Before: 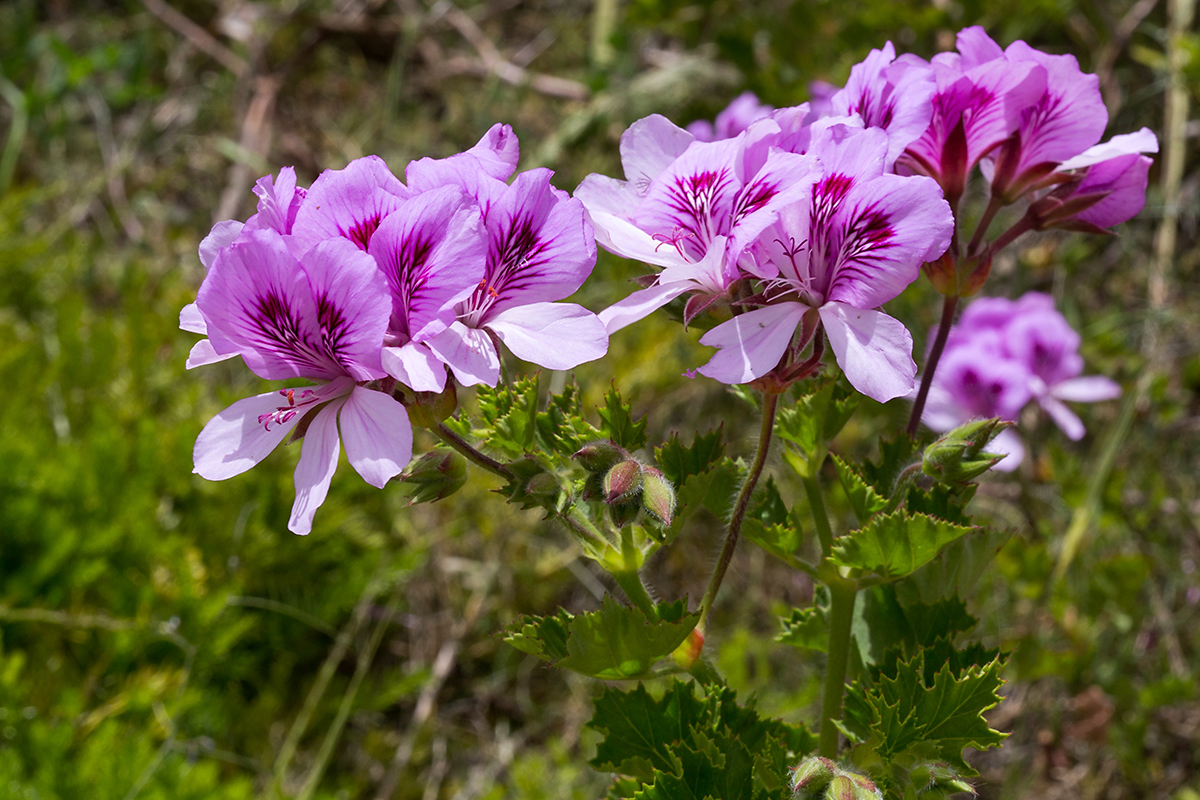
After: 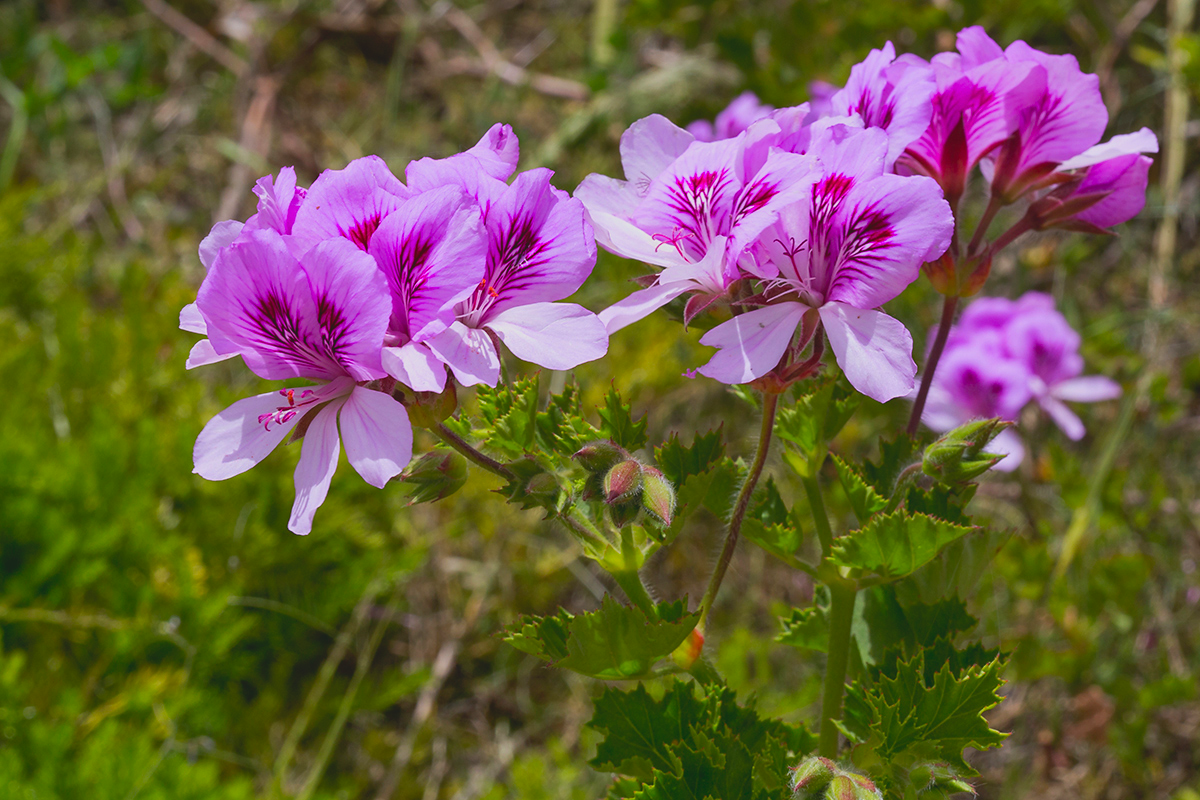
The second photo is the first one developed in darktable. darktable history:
exposure: compensate highlight preservation false
contrast brightness saturation: contrast -0.19, saturation 0.19
